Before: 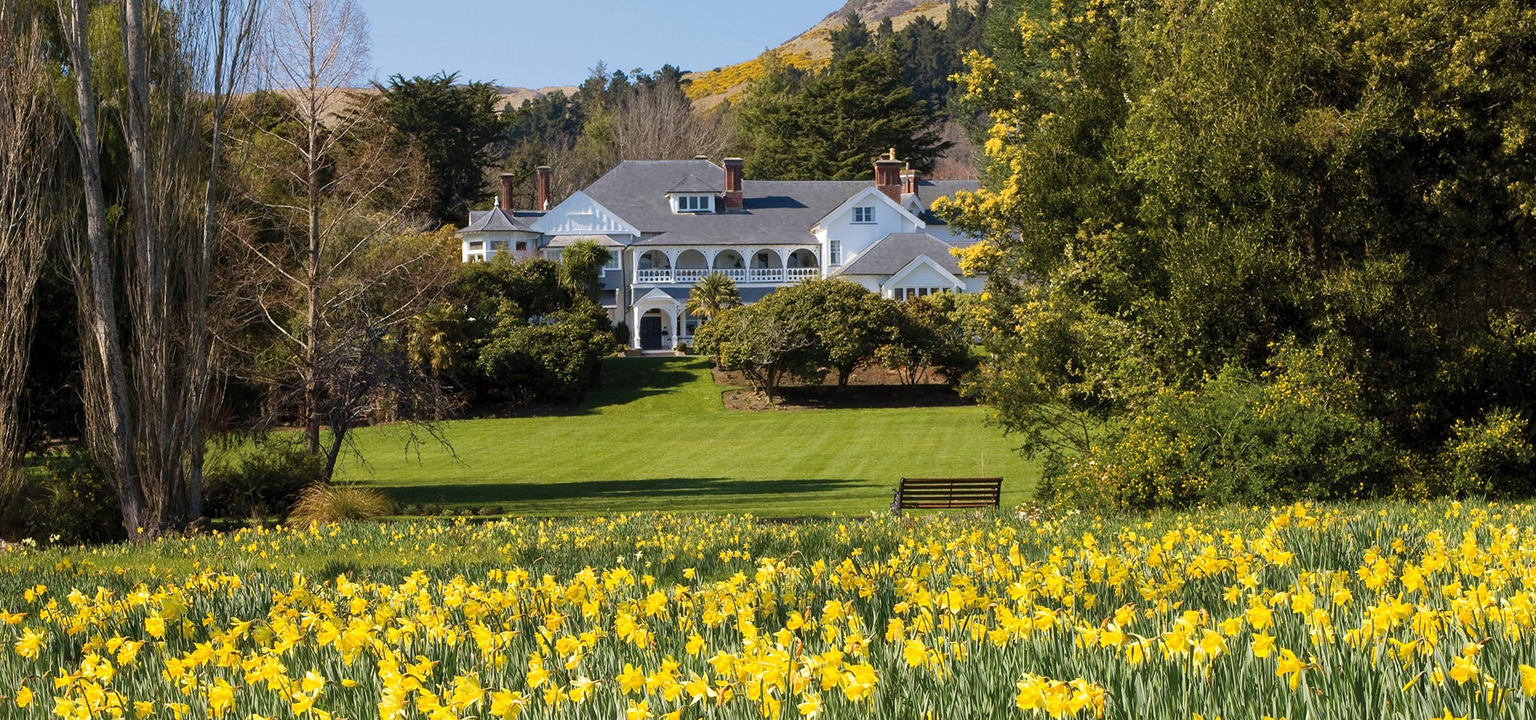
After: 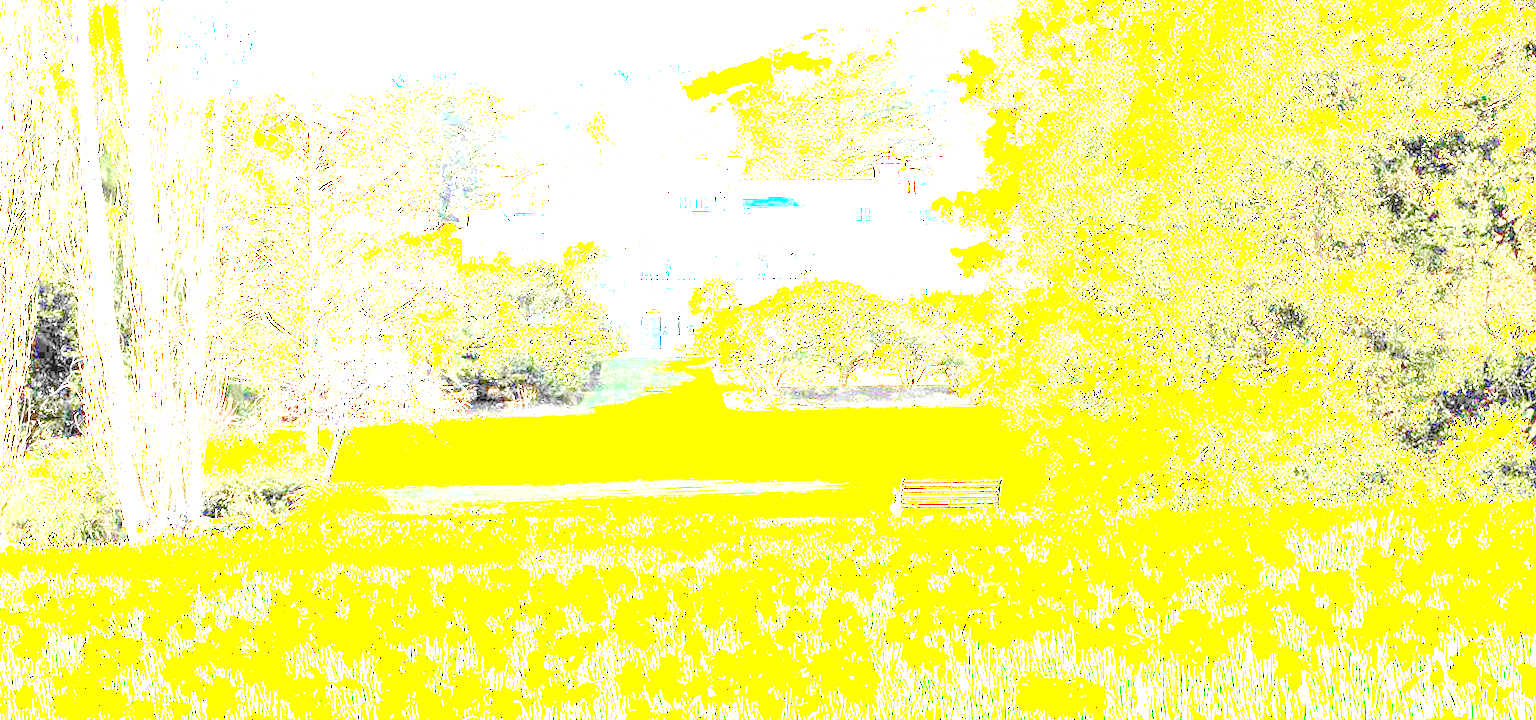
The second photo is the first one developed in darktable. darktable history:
exposure: exposure 7.985 EV, compensate exposure bias true, compensate highlight preservation false
tone curve: curves: ch0 [(0, 0.172) (1, 0.91)], color space Lab, independent channels, preserve colors none
local contrast: highlights 100%, shadows 101%, detail 120%, midtone range 0.2
